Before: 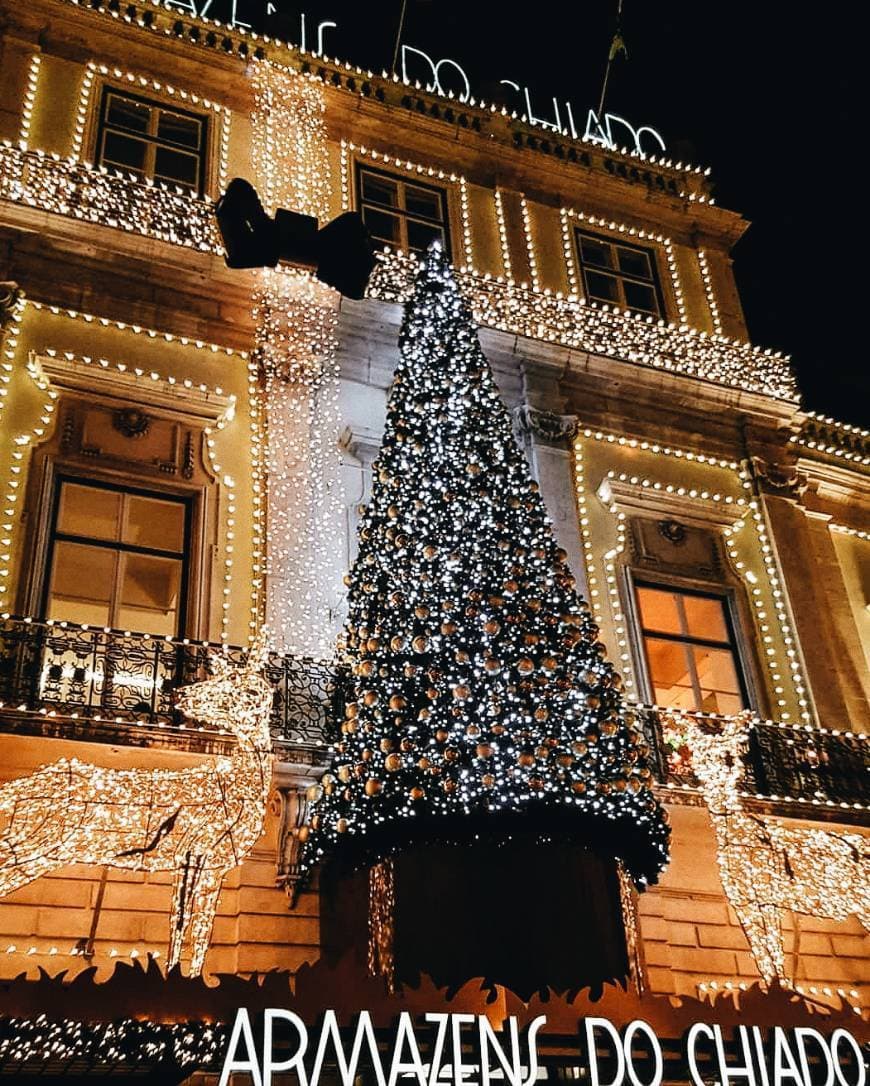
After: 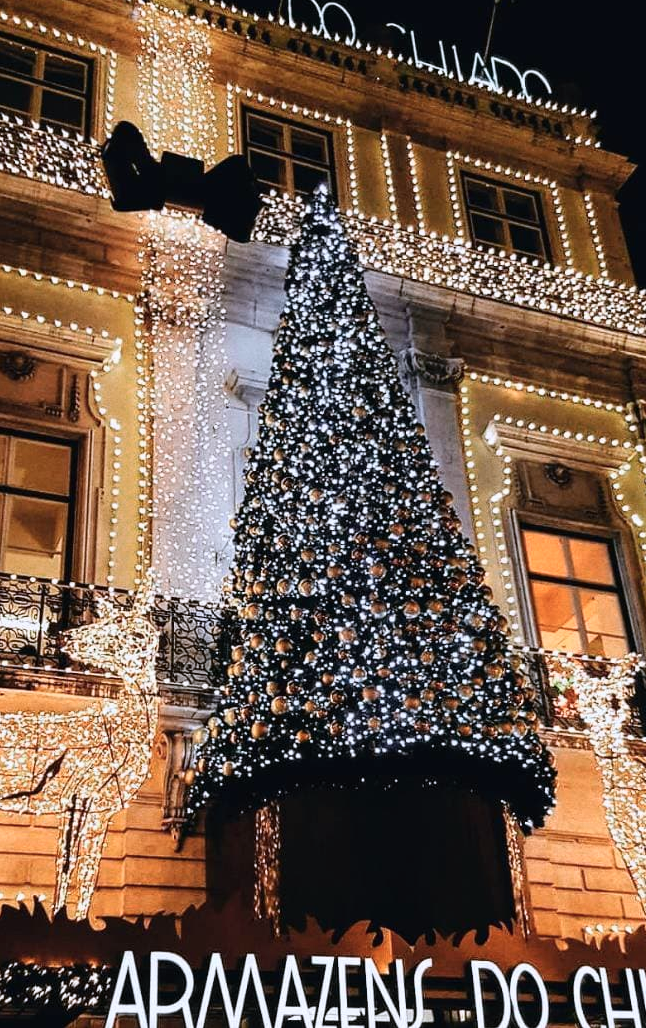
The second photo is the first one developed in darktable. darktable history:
crop and rotate: left 13.125%, top 5.326%, right 12.607%
color calibration: illuminant as shot in camera, x 0.358, y 0.373, temperature 4628.91 K
color zones: curves: ch0 [(0, 0.465) (0.092, 0.596) (0.289, 0.464) (0.429, 0.453) (0.571, 0.464) (0.714, 0.455) (0.857, 0.462) (1, 0.465)]
